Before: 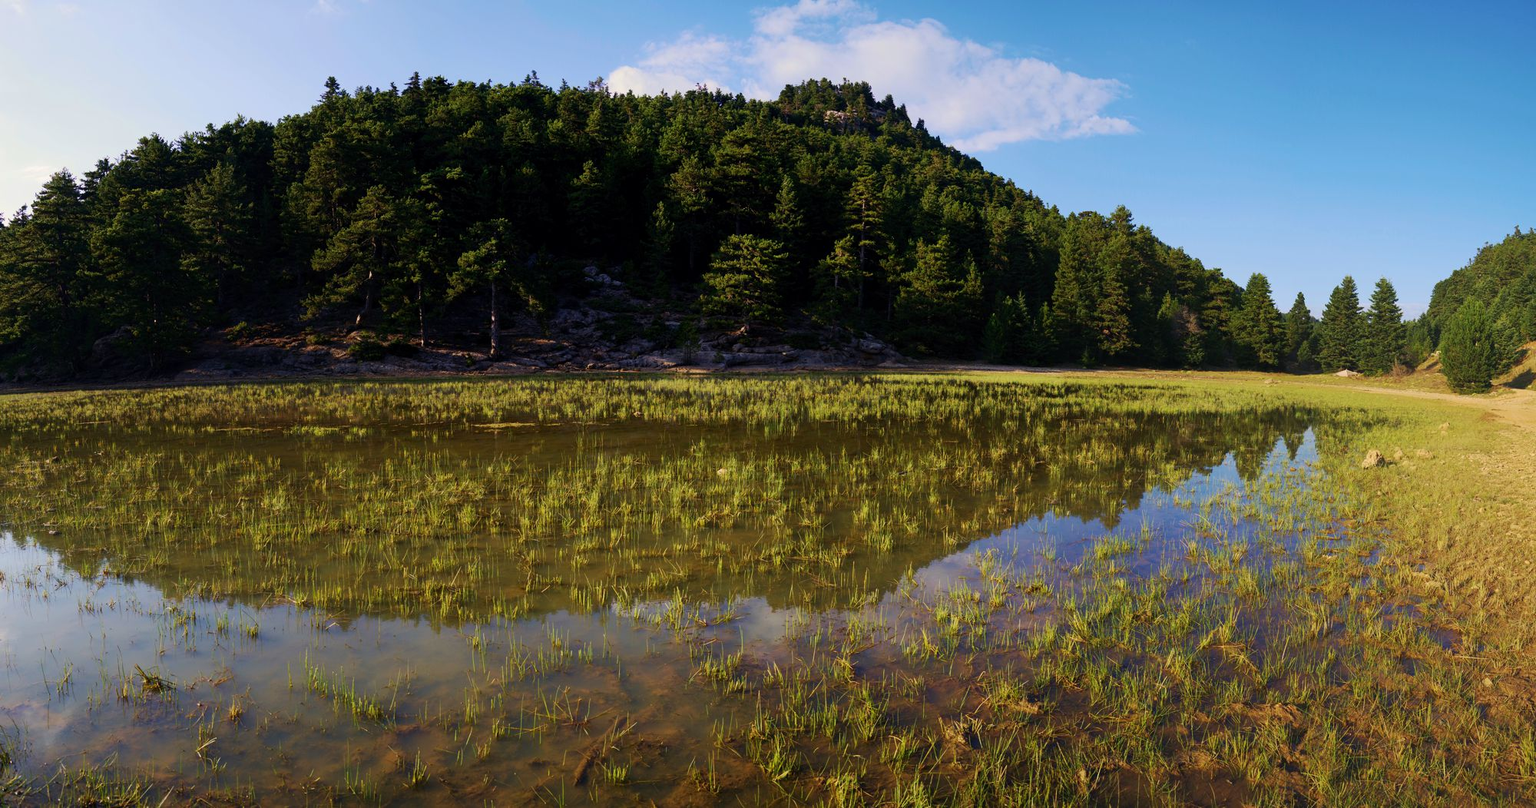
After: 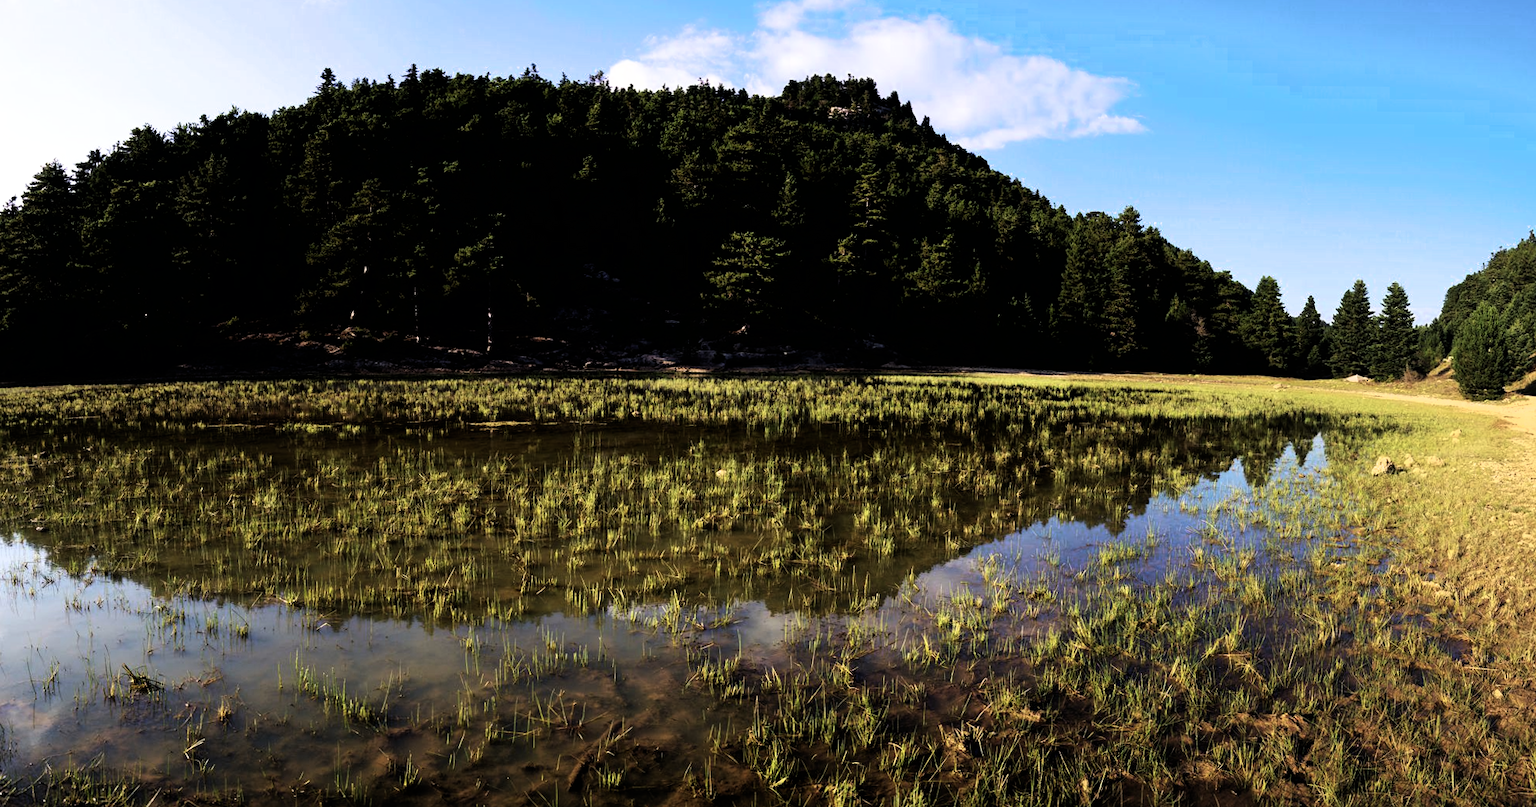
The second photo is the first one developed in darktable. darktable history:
crop and rotate: angle -0.5°
filmic rgb: black relative exposure -8.2 EV, white relative exposure 2.2 EV, threshold 3 EV, hardness 7.11, latitude 85.74%, contrast 1.696, highlights saturation mix -4%, shadows ↔ highlights balance -2.69%, color science v5 (2021), contrast in shadows safe, contrast in highlights safe, enable highlight reconstruction true
